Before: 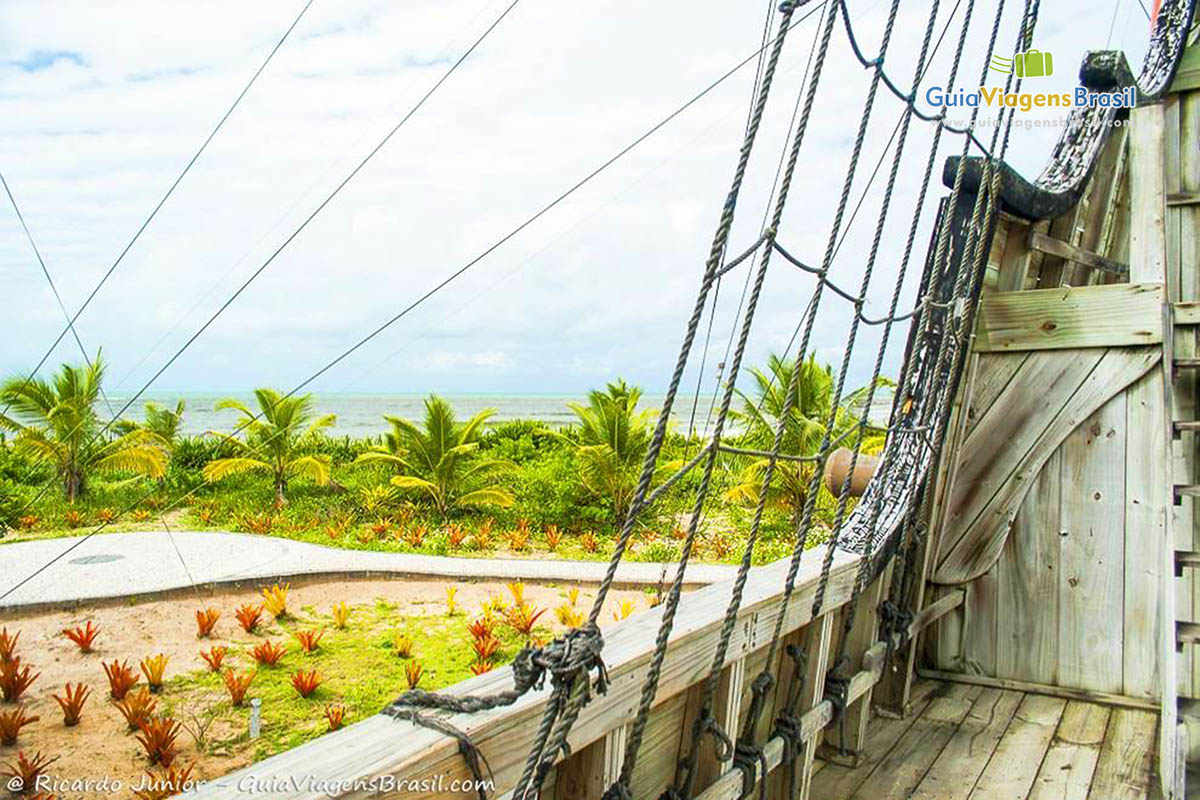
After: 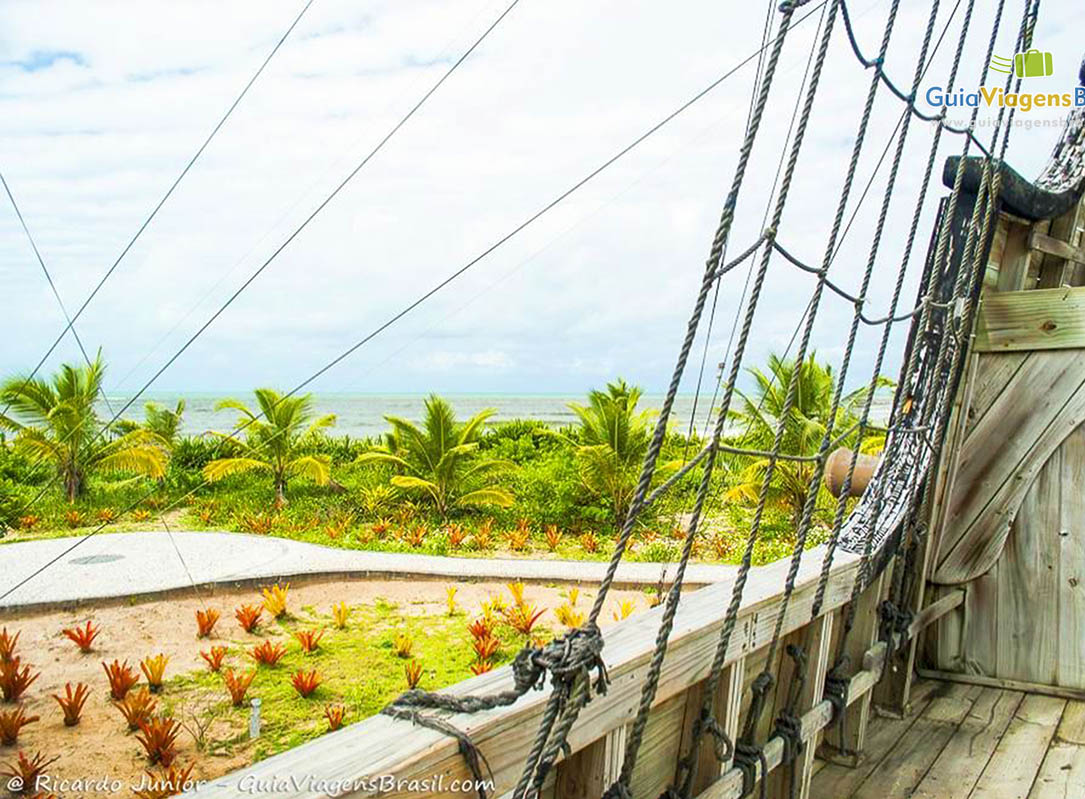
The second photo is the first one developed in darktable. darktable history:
crop: right 9.509%, bottom 0.031%
tone curve: curves: ch0 [(0, 0) (0.003, 0.003) (0.011, 0.011) (0.025, 0.025) (0.044, 0.044) (0.069, 0.069) (0.1, 0.099) (0.136, 0.135) (0.177, 0.176) (0.224, 0.223) (0.277, 0.275) (0.335, 0.333) (0.399, 0.396) (0.468, 0.465) (0.543, 0.545) (0.623, 0.625) (0.709, 0.71) (0.801, 0.801) (0.898, 0.898) (1, 1)], preserve colors none
